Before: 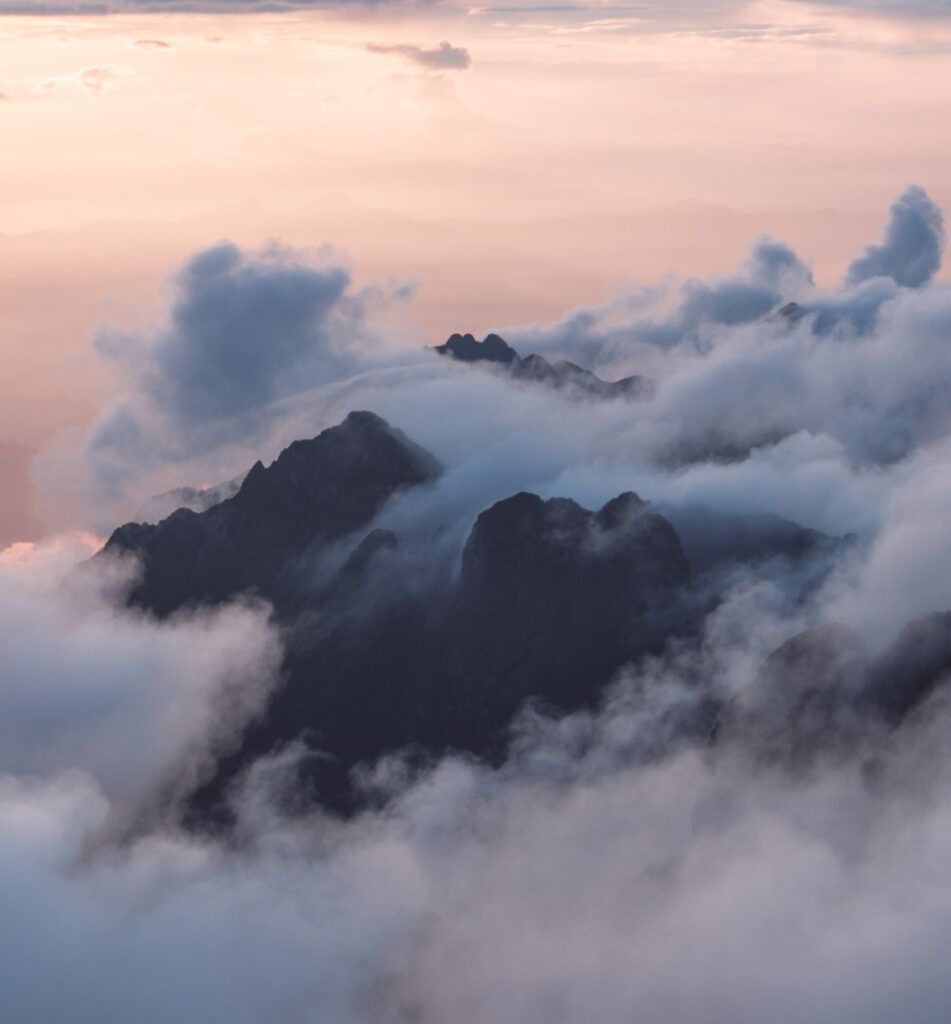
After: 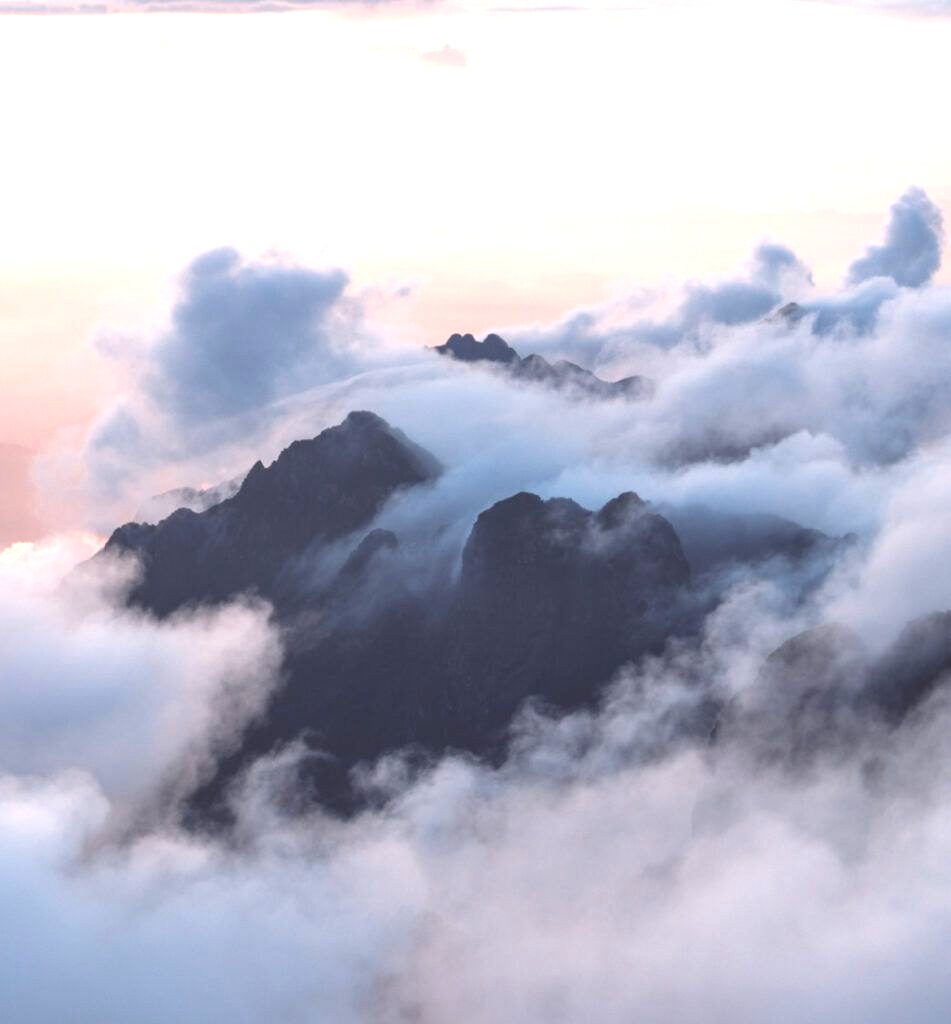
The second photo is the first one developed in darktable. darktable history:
tone equalizer: on, module defaults
exposure: black level correction 0, exposure 1.1 EV, compensate highlight preservation false
